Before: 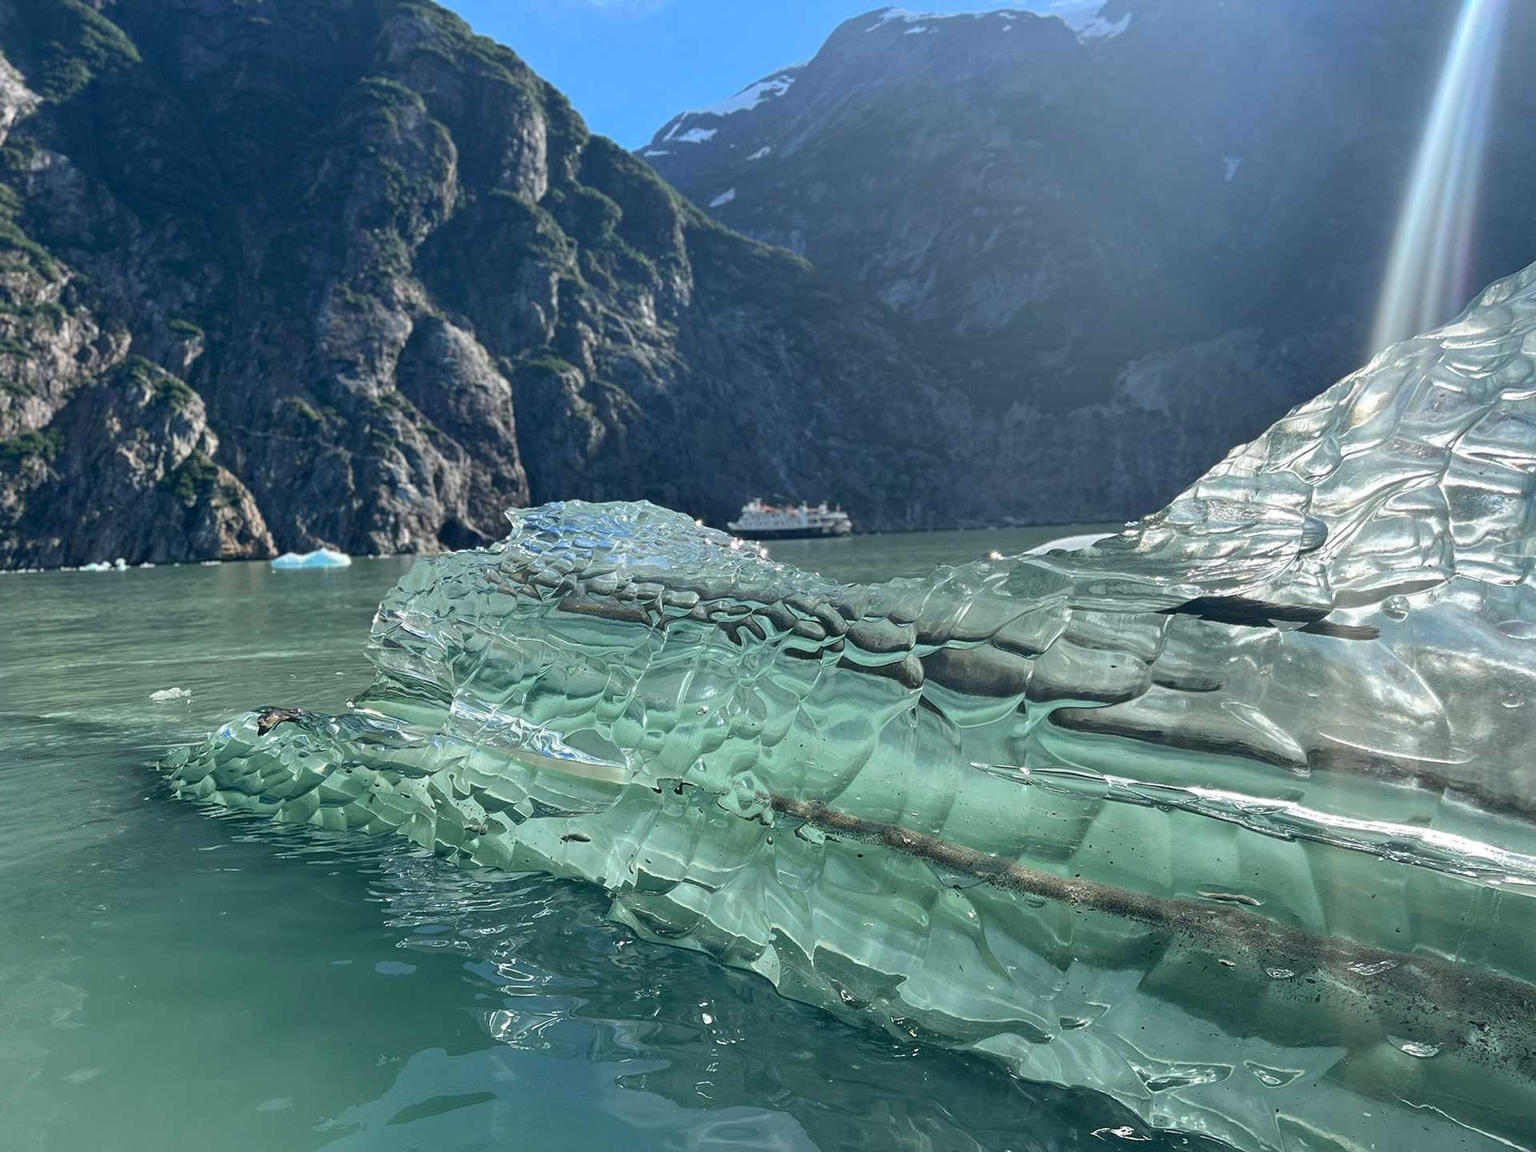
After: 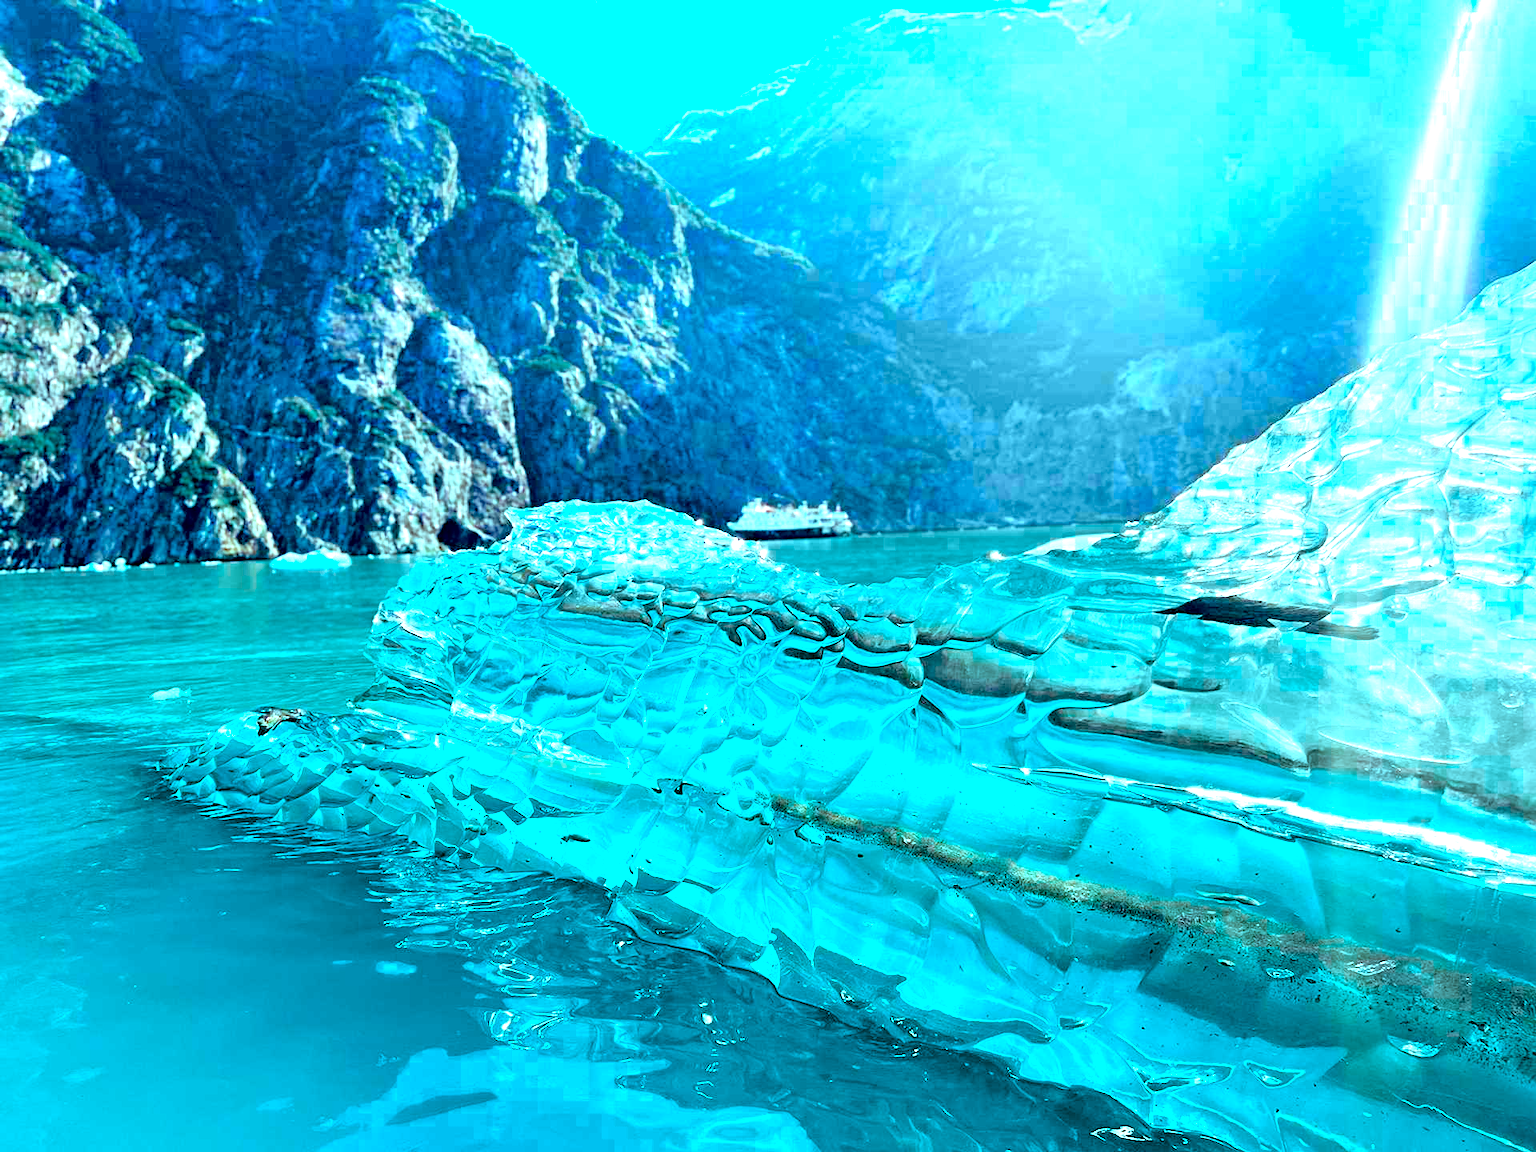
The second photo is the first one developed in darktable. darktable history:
color balance rgb: highlights gain › chroma 5.257%, highlights gain › hue 196.36°, linear chroma grading › global chroma 15.221%, perceptual saturation grading › global saturation 40.774%, global vibrance 20%
color zones: curves: ch0 [(0, 0.5) (0.125, 0.4) (0.25, 0.5) (0.375, 0.4) (0.5, 0.4) (0.625, 0.6) (0.75, 0.6) (0.875, 0.5)]; ch1 [(0, 0.4) (0.125, 0.5) (0.25, 0.4) (0.375, 0.4) (0.5, 0.4) (0.625, 0.4) (0.75, 0.5) (0.875, 0.4)]; ch2 [(0, 0.6) (0.125, 0.5) (0.25, 0.5) (0.375, 0.6) (0.5, 0.6) (0.625, 0.5) (0.75, 0.5) (0.875, 0.5)]
exposure: black level correction 0.016, exposure 1.79 EV, compensate exposure bias true, compensate highlight preservation false
